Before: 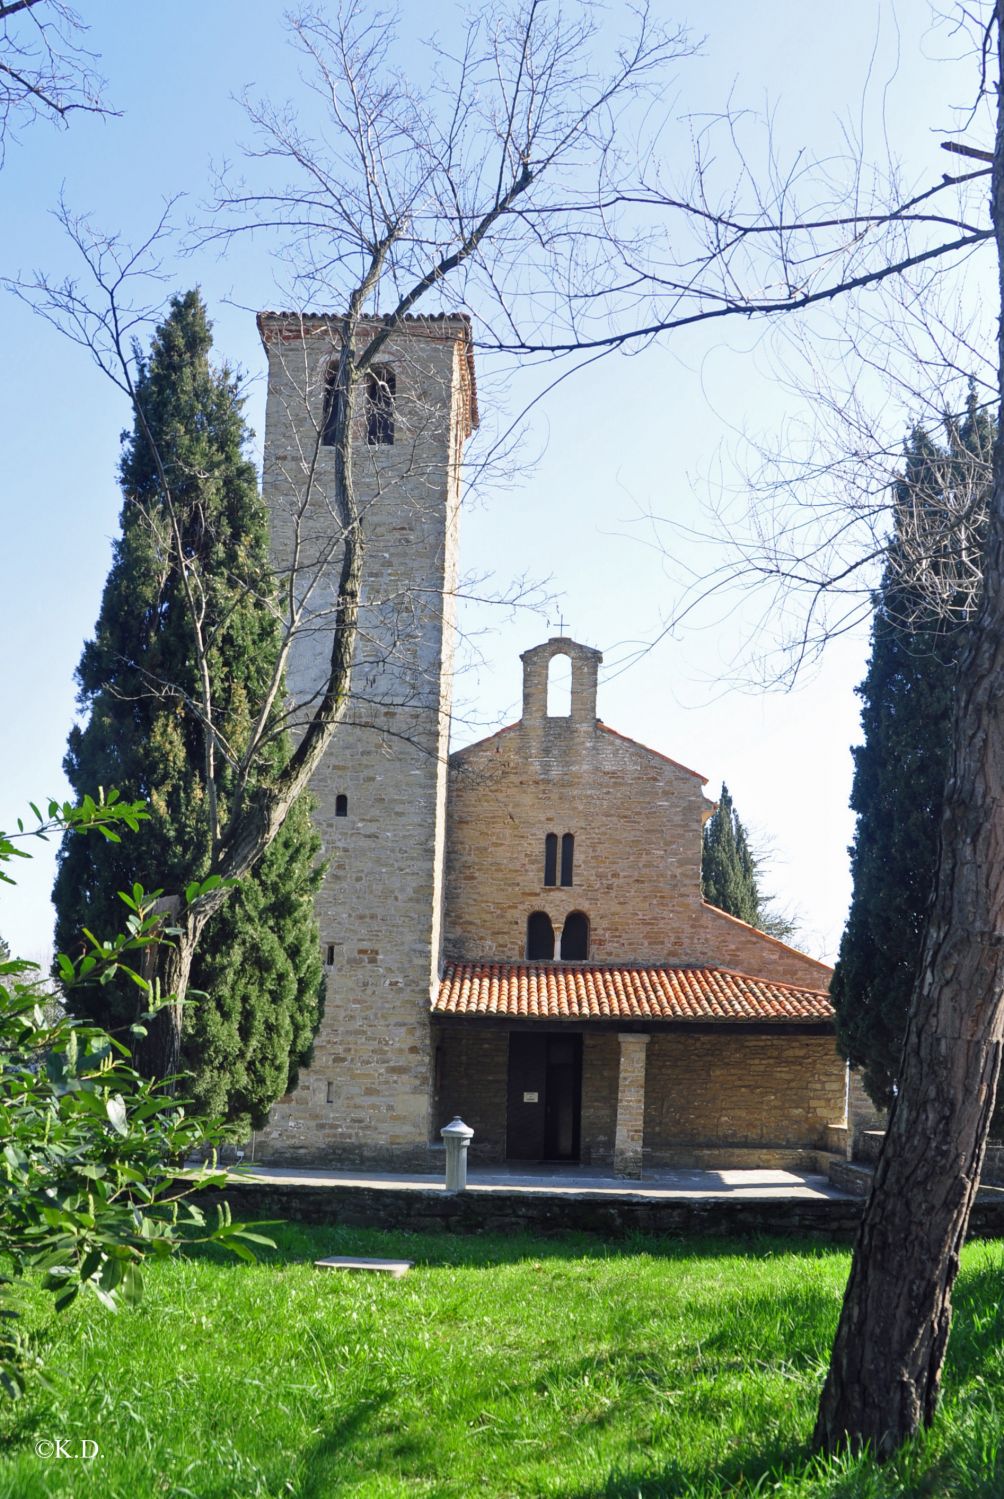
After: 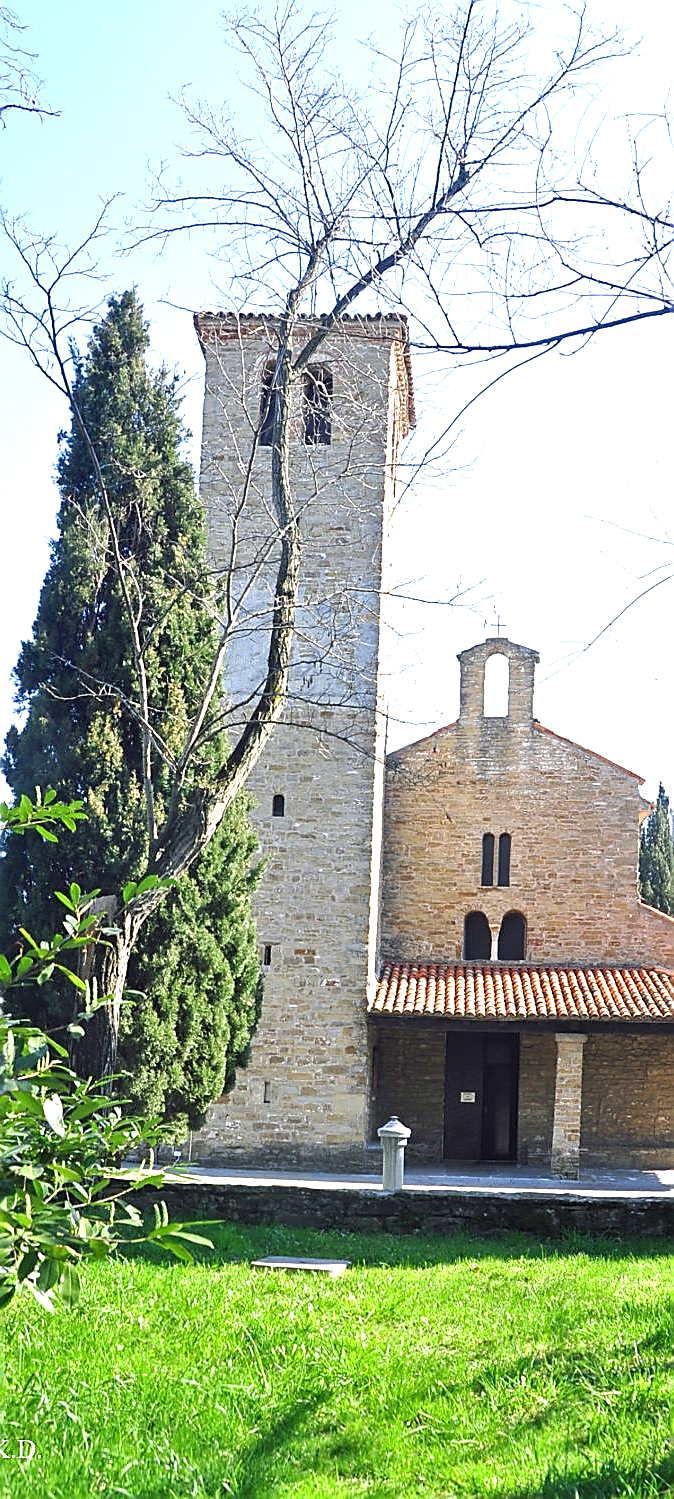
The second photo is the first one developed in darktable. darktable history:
crop and rotate: left 6.314%, right 26.479%
sharpen: radius 1.395, amount 1.26, threshold 0.702
exposure: black level correction 0, exposure 0.895 EV, compensate highlight preservation false
